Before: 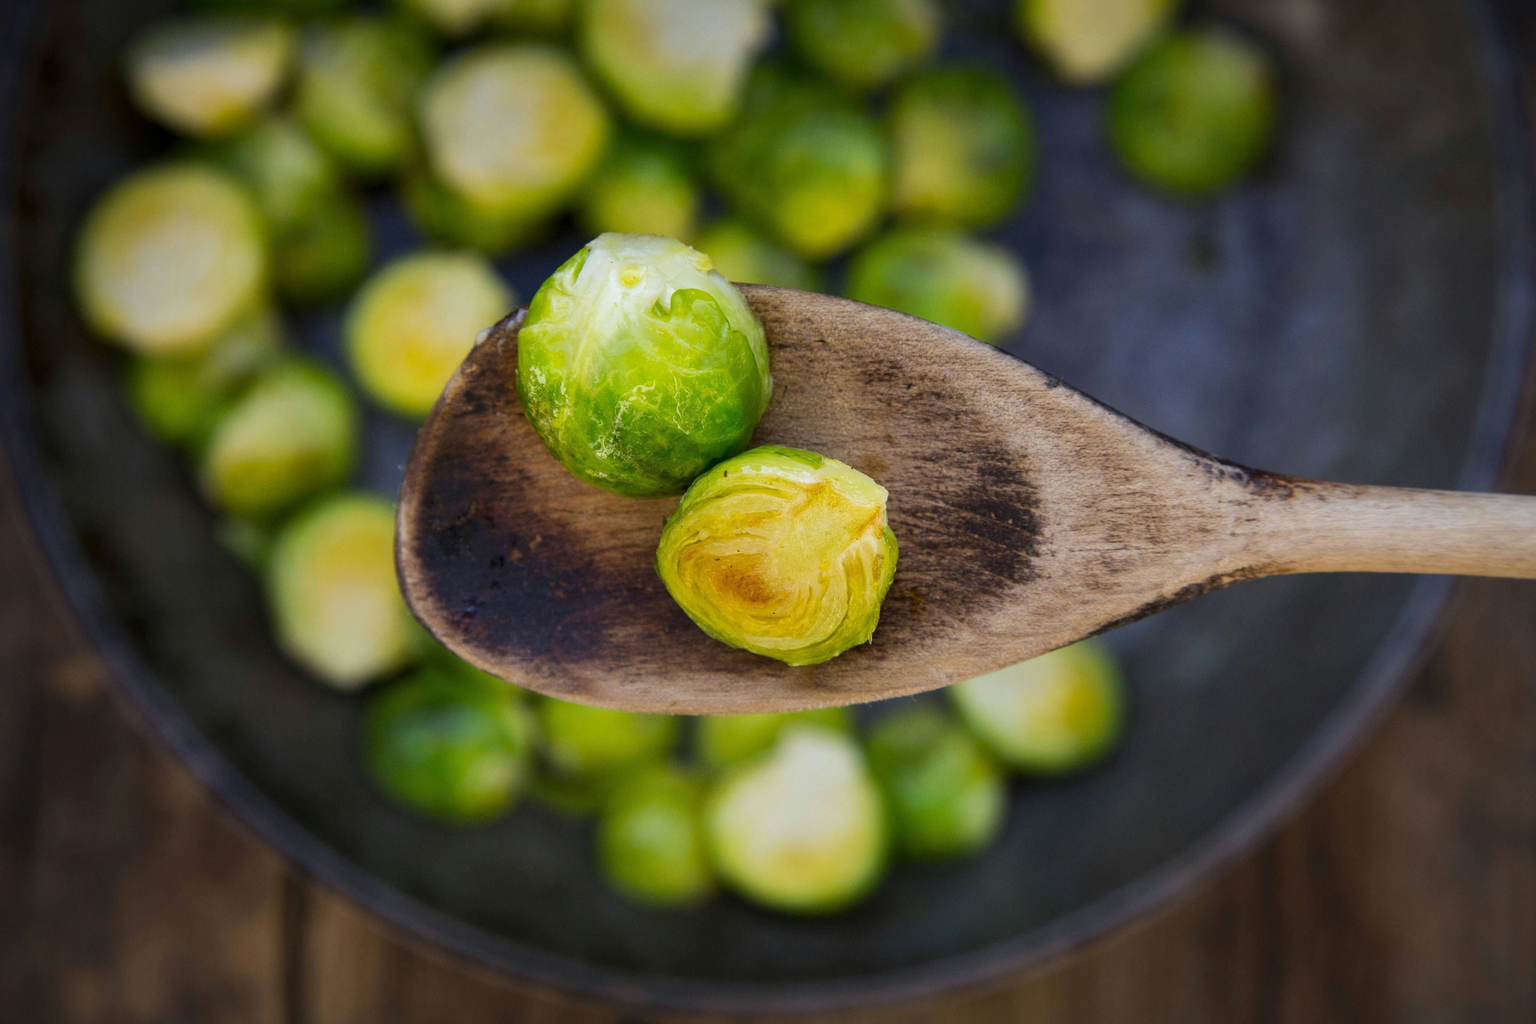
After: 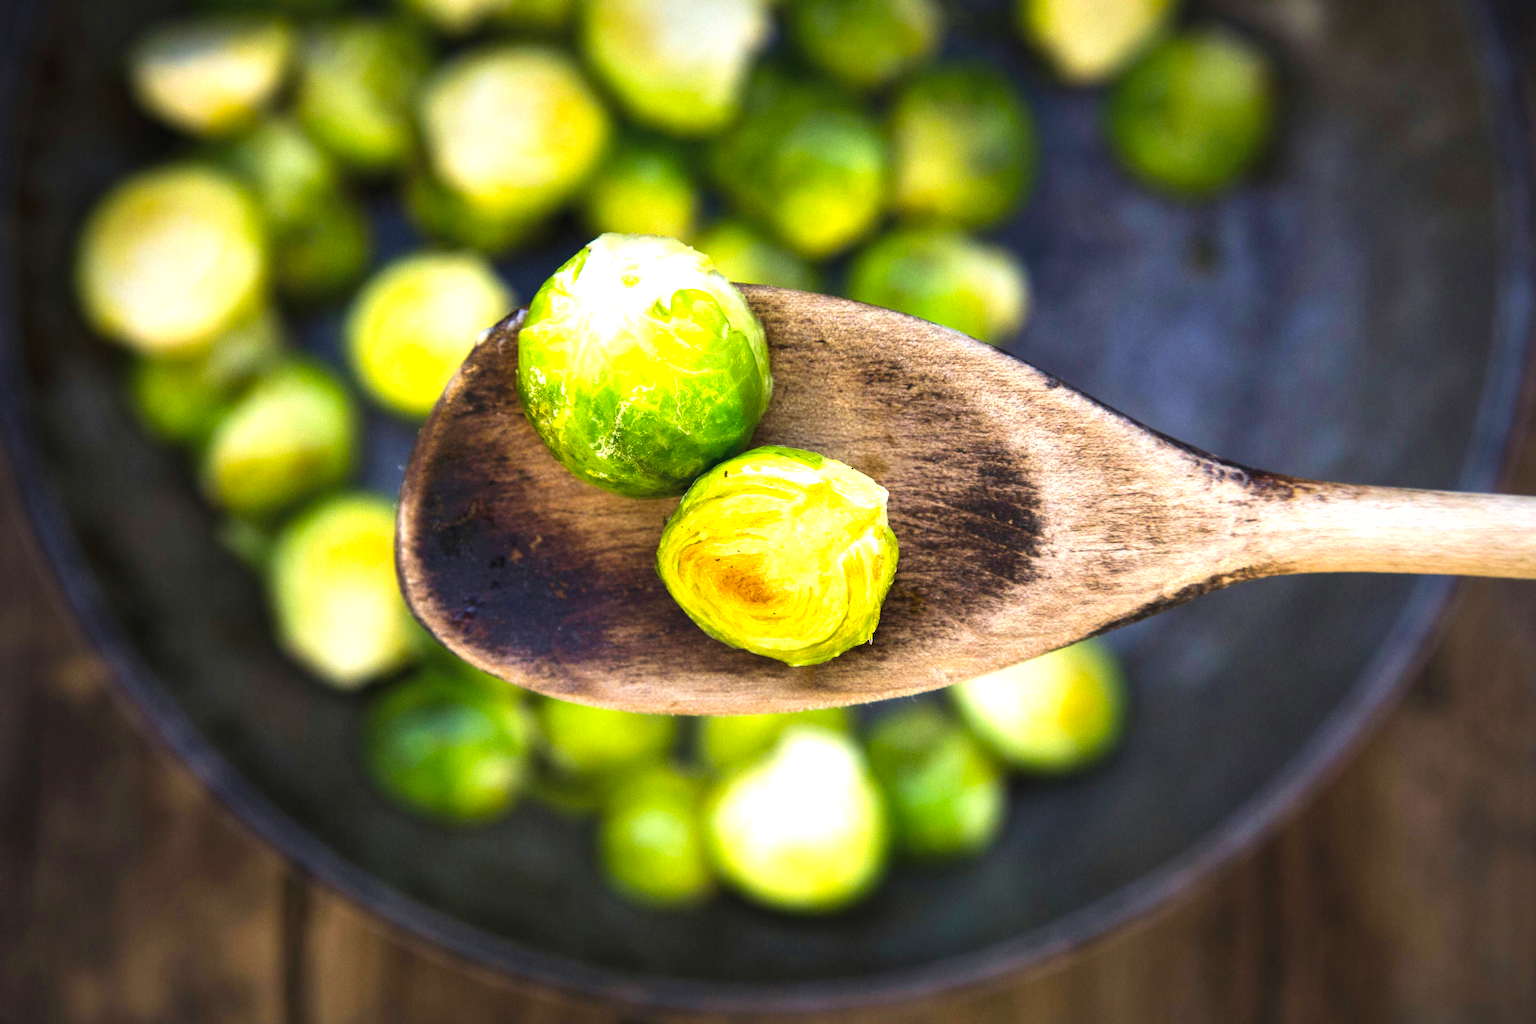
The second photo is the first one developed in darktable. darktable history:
tone equalizer: on, module defaults
exposure: black level correction -0.005, exposure 1.002 EV, compensate highlight preservation false
velvia: on, module defaults
color balance rgb: shadows lift › luminance -10%, power › luminance -9%, linear chroma grading › global chroma 10%, global vibrance 10%, contrast 15%, saturation formula JzAzBz (2021)
